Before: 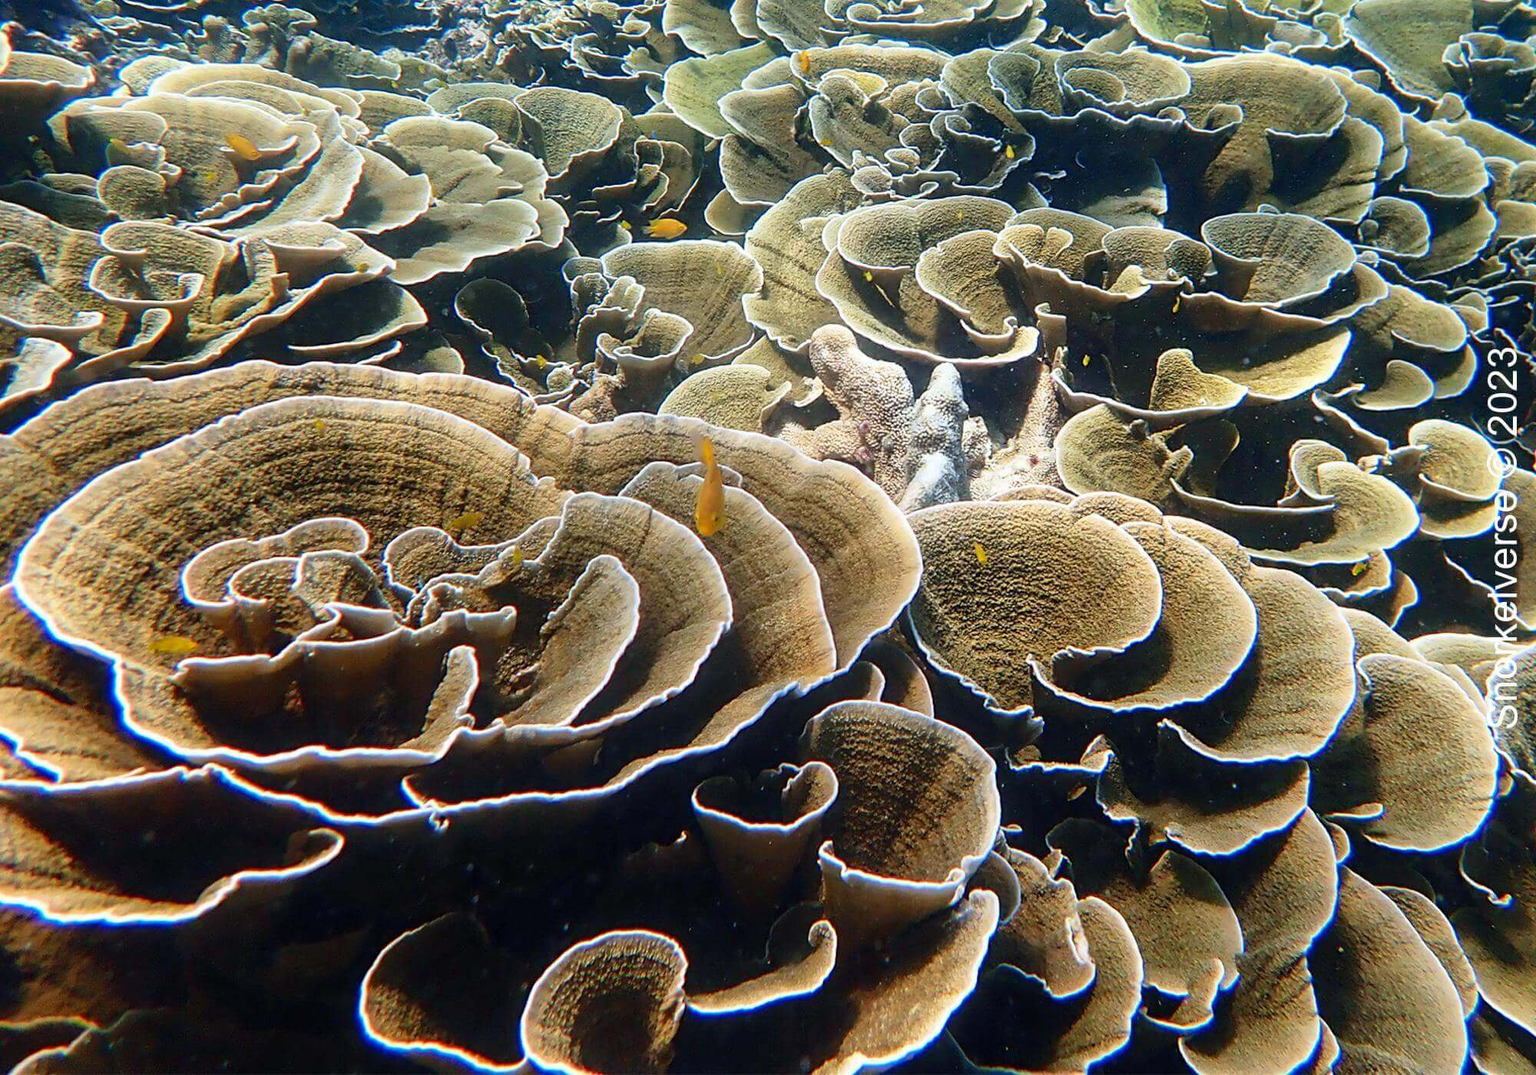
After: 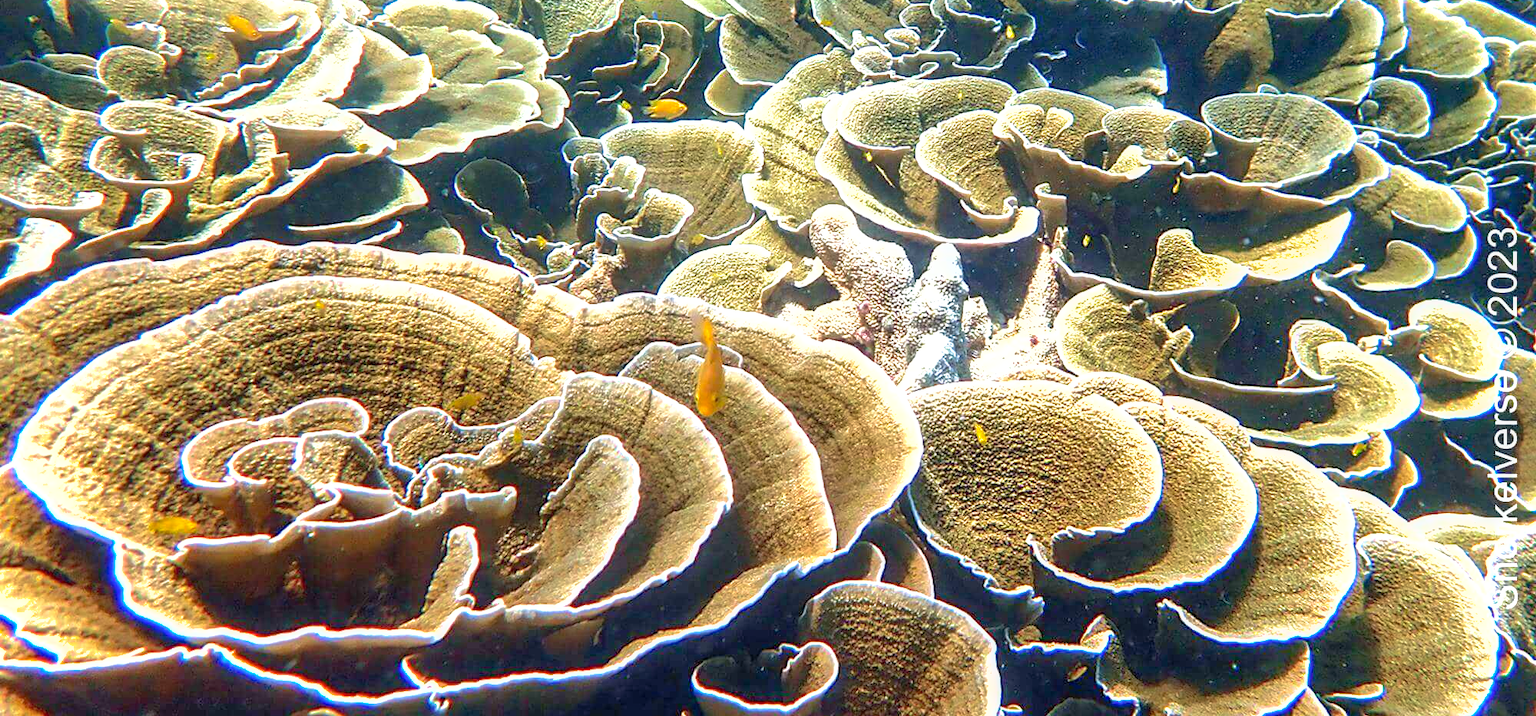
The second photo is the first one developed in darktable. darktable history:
exposure: black level correction 0.001, exposure 0.955 EV, compensate exposure bias true, compensate highlight preservation false
velvia: on, module defaults
shadows and highlights: on, module defaults
crop: top 11.166%, bottom 22.168%
local contrast: on, module defaults
